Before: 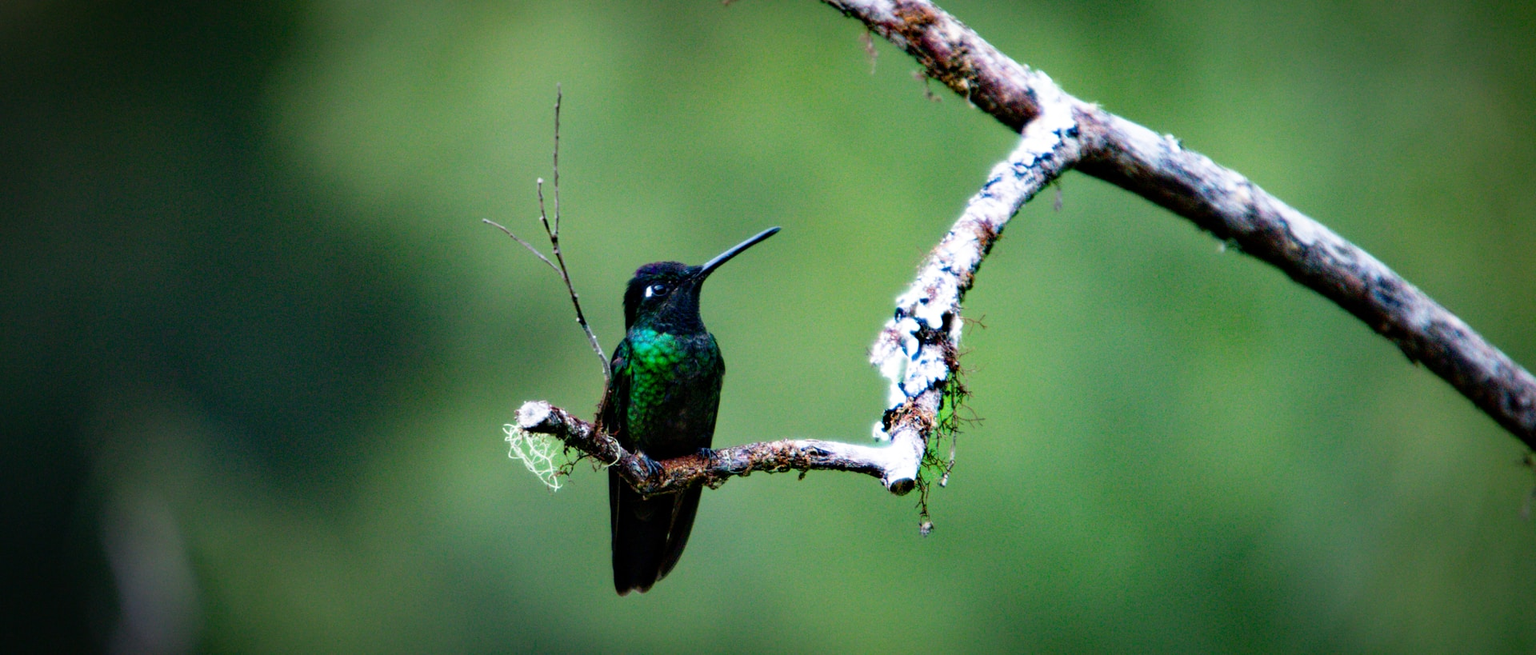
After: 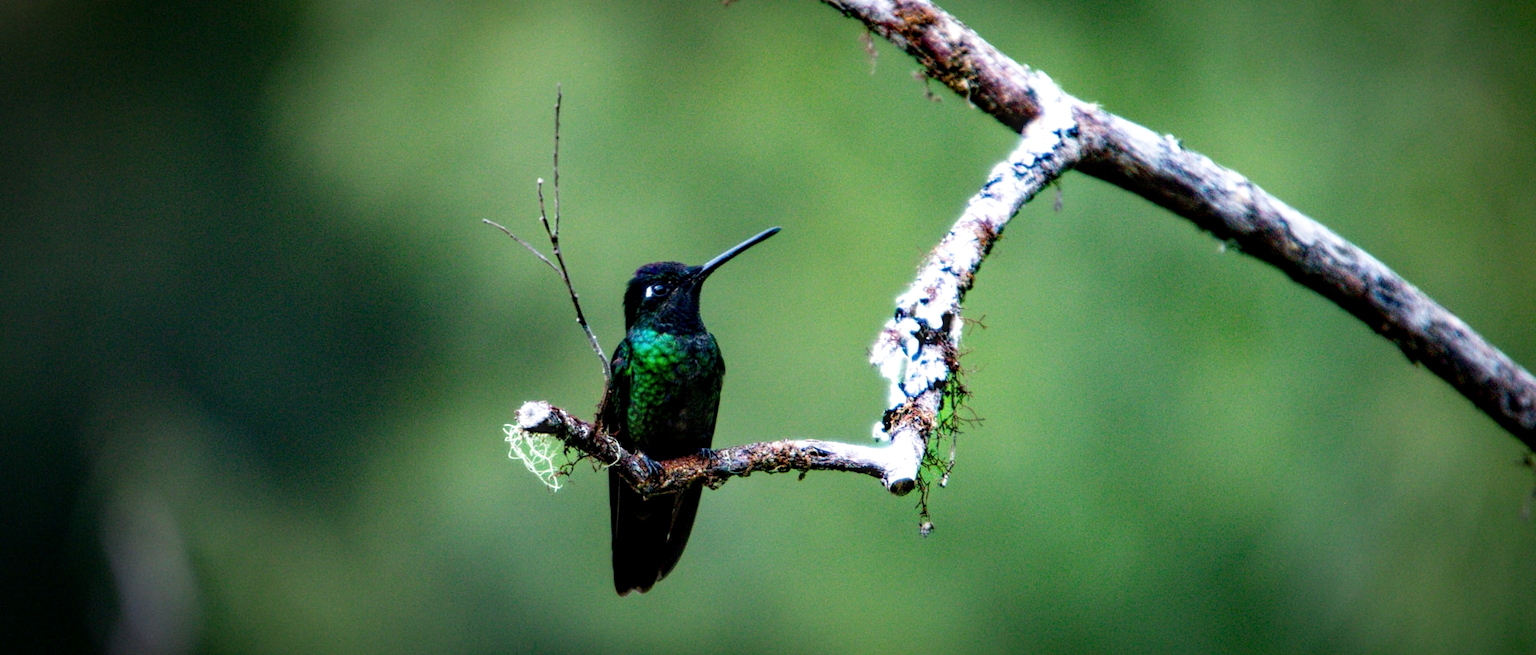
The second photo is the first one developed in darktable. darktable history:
local contrast: detail 130%
sharpen: radius 5.325, amount 0.312, threshold 26.433
